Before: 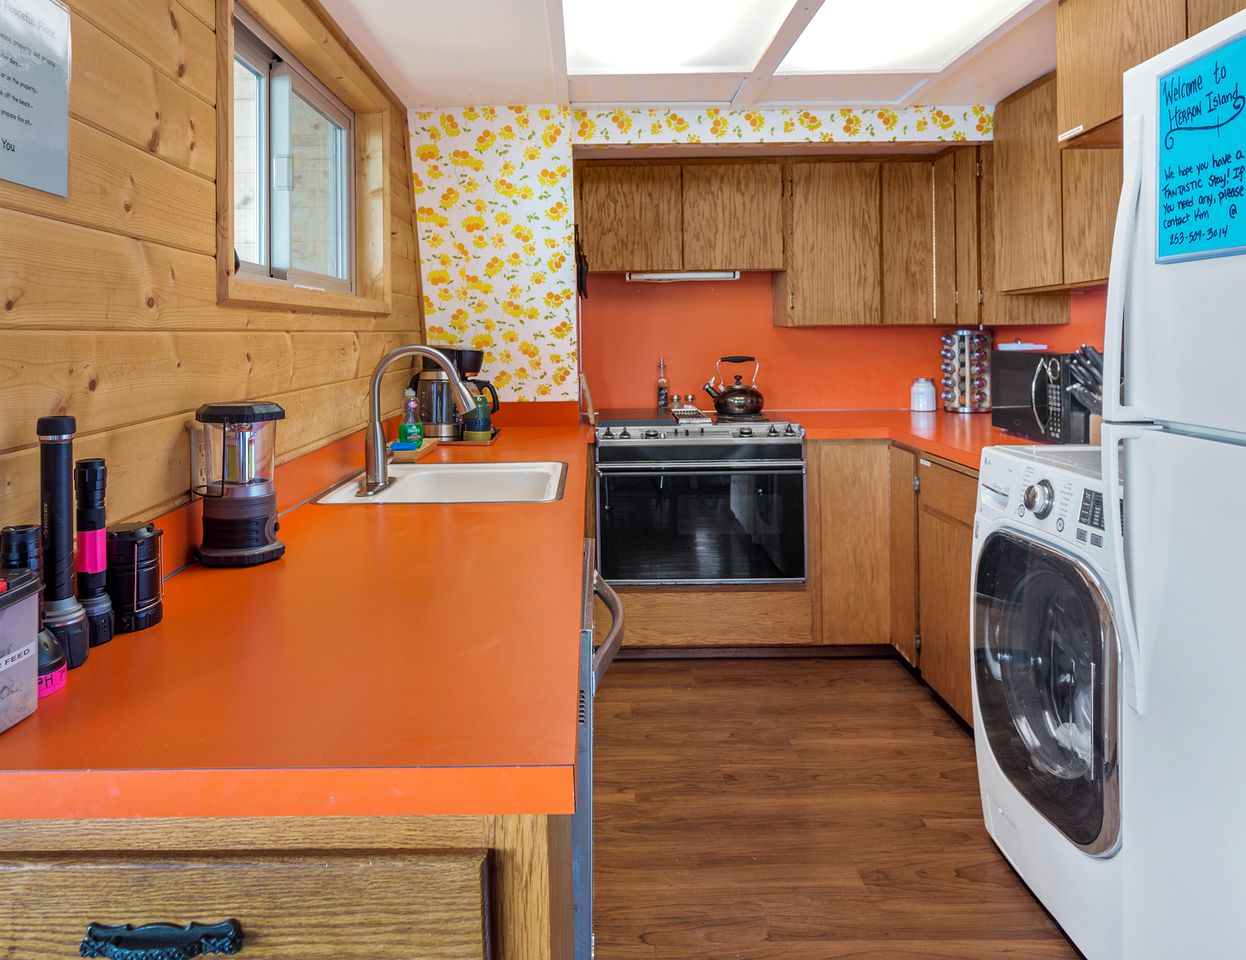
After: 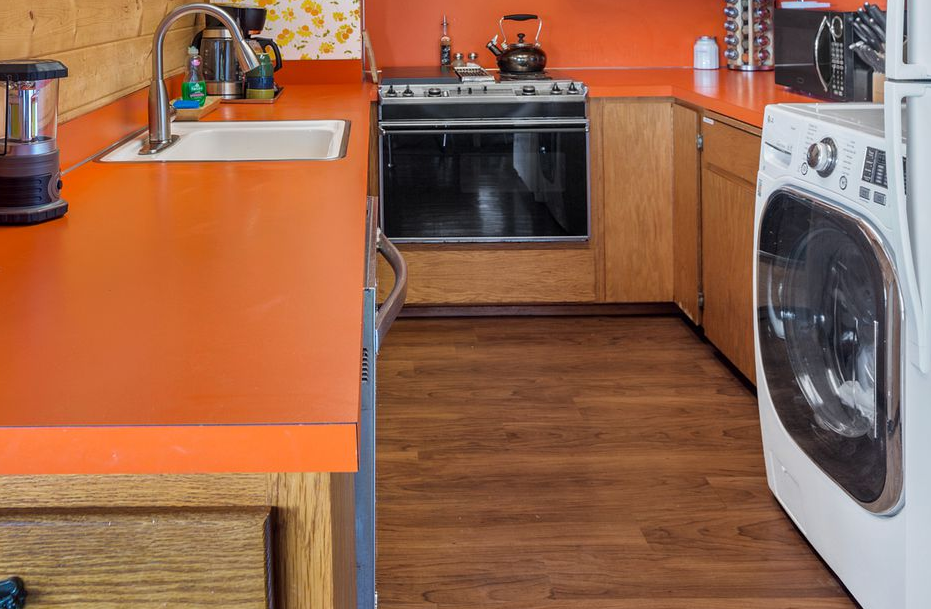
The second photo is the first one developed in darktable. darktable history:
crop and rotate: left 17.463%, top 35.656%, right 7.788%, bottom 0.812%
